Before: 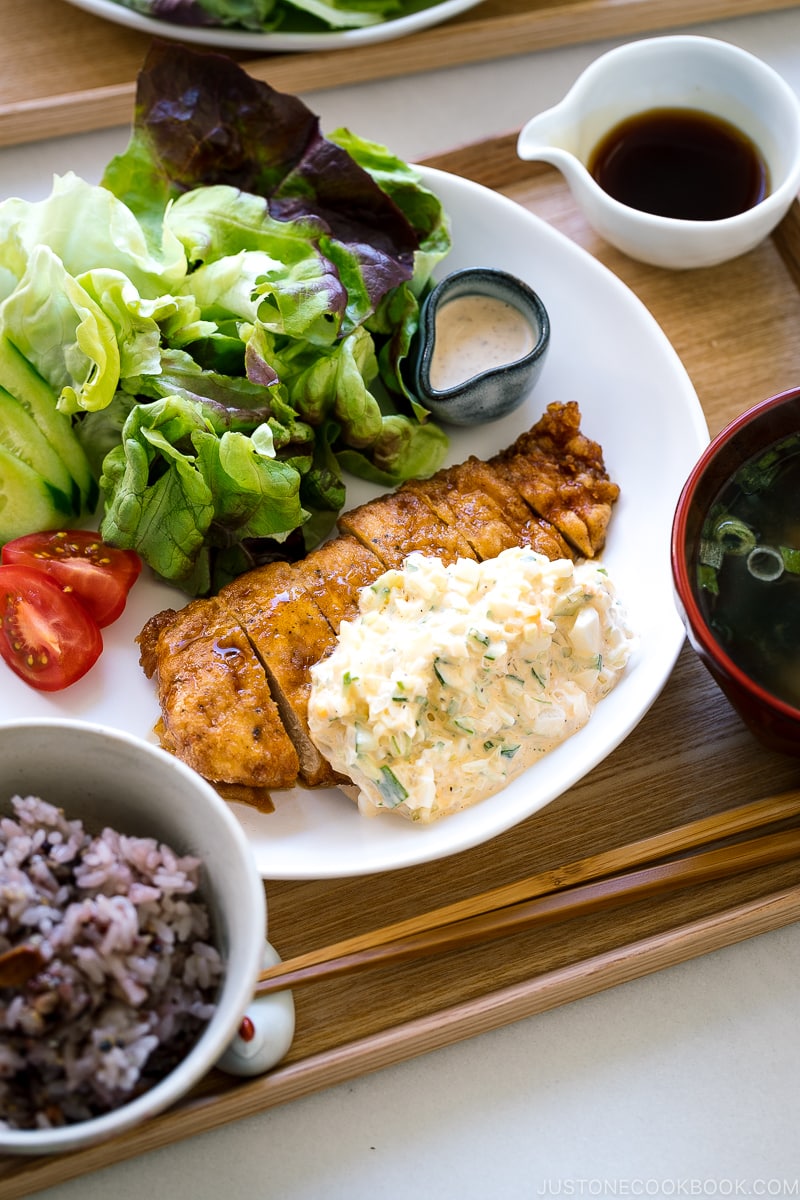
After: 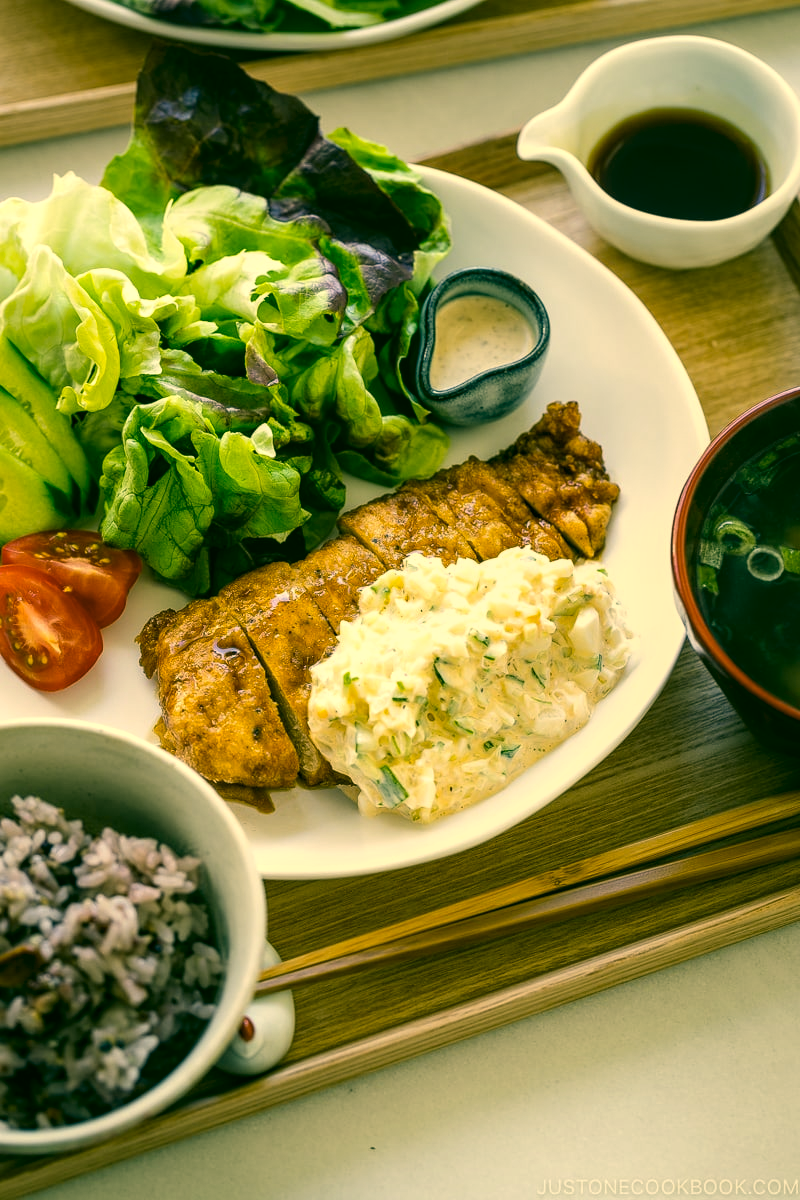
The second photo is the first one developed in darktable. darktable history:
local contrast: on, module defaults
color correction: highlights a* 5.62, highlights b* 33.57, shadows a* -25.86, shadows b* 4.02
